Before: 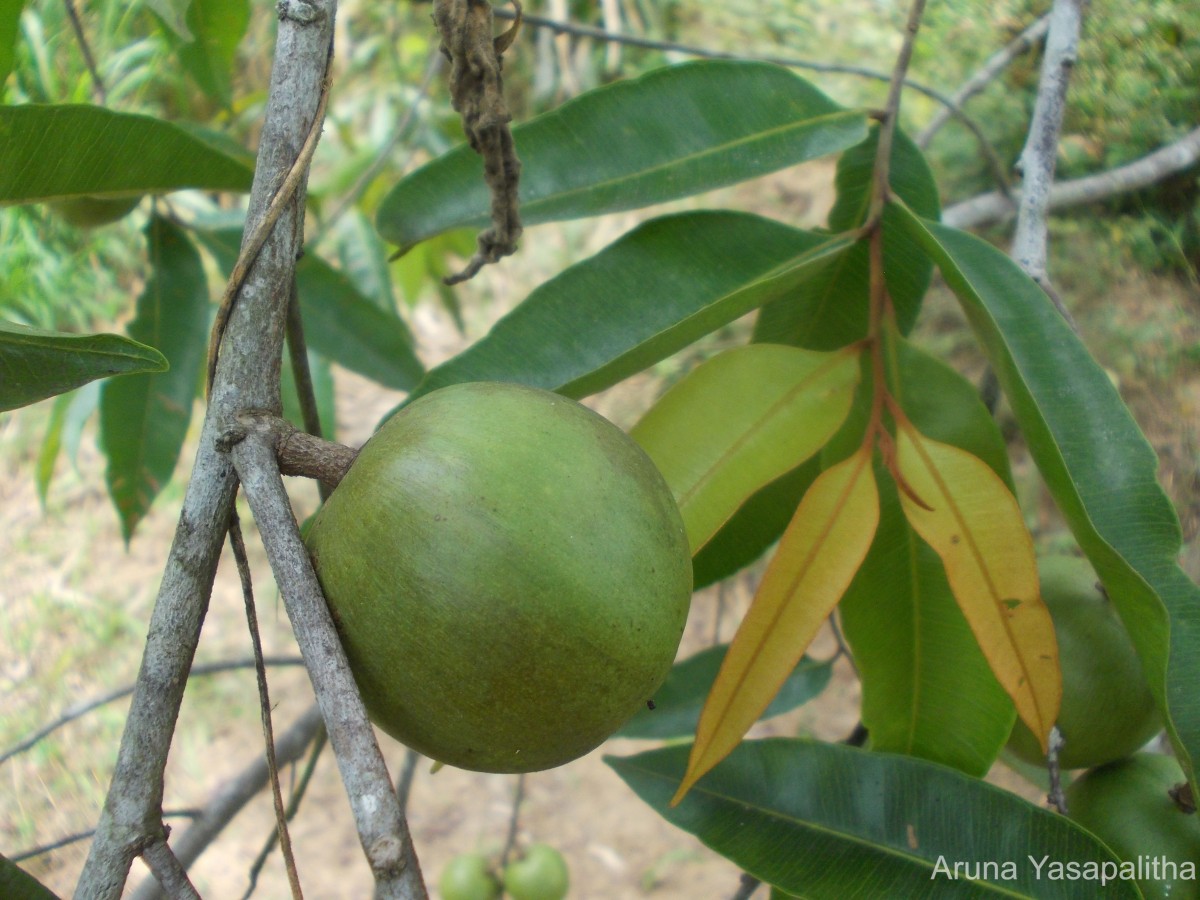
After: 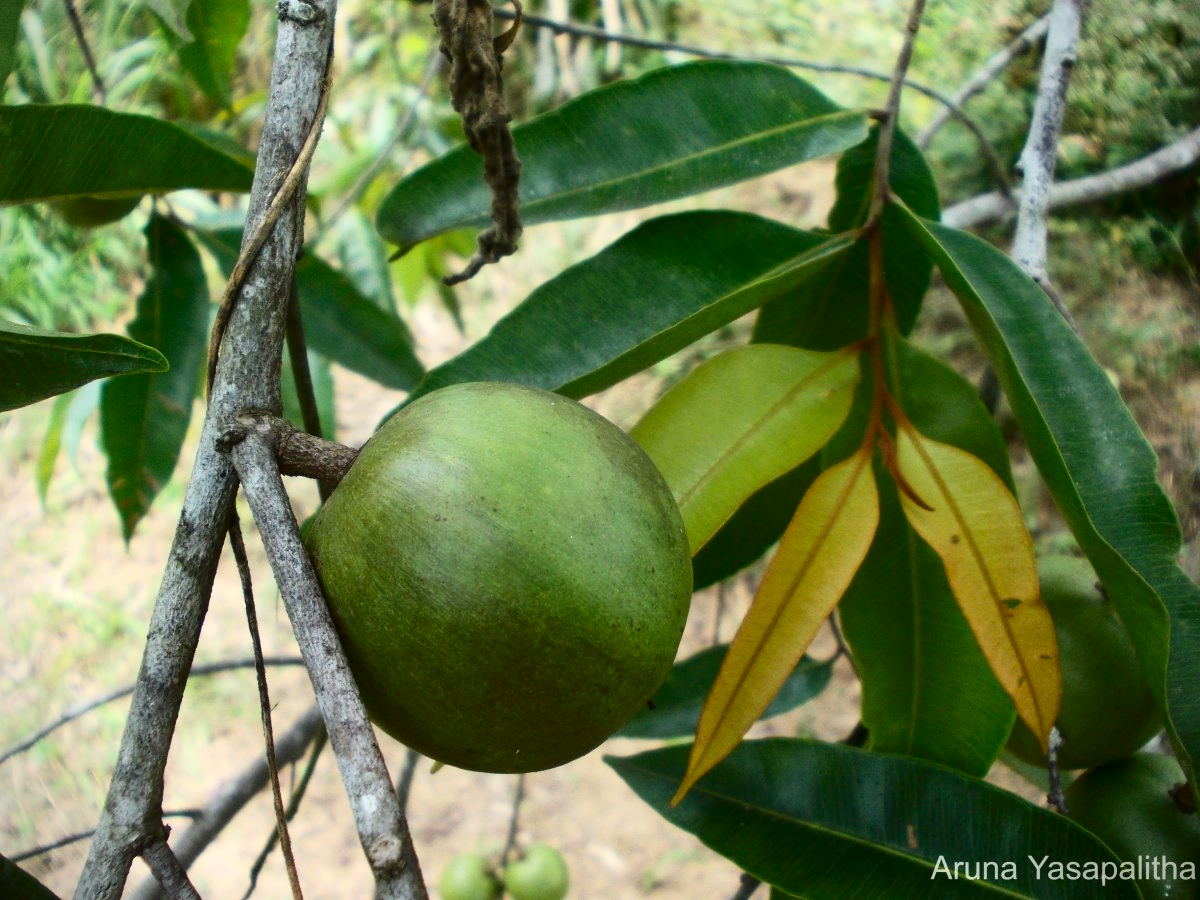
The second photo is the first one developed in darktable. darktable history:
vignetting: fall-off start 91.19%
contrast brightness saturation: contrast 0.32, brightness -0.08, saturation 0.17
